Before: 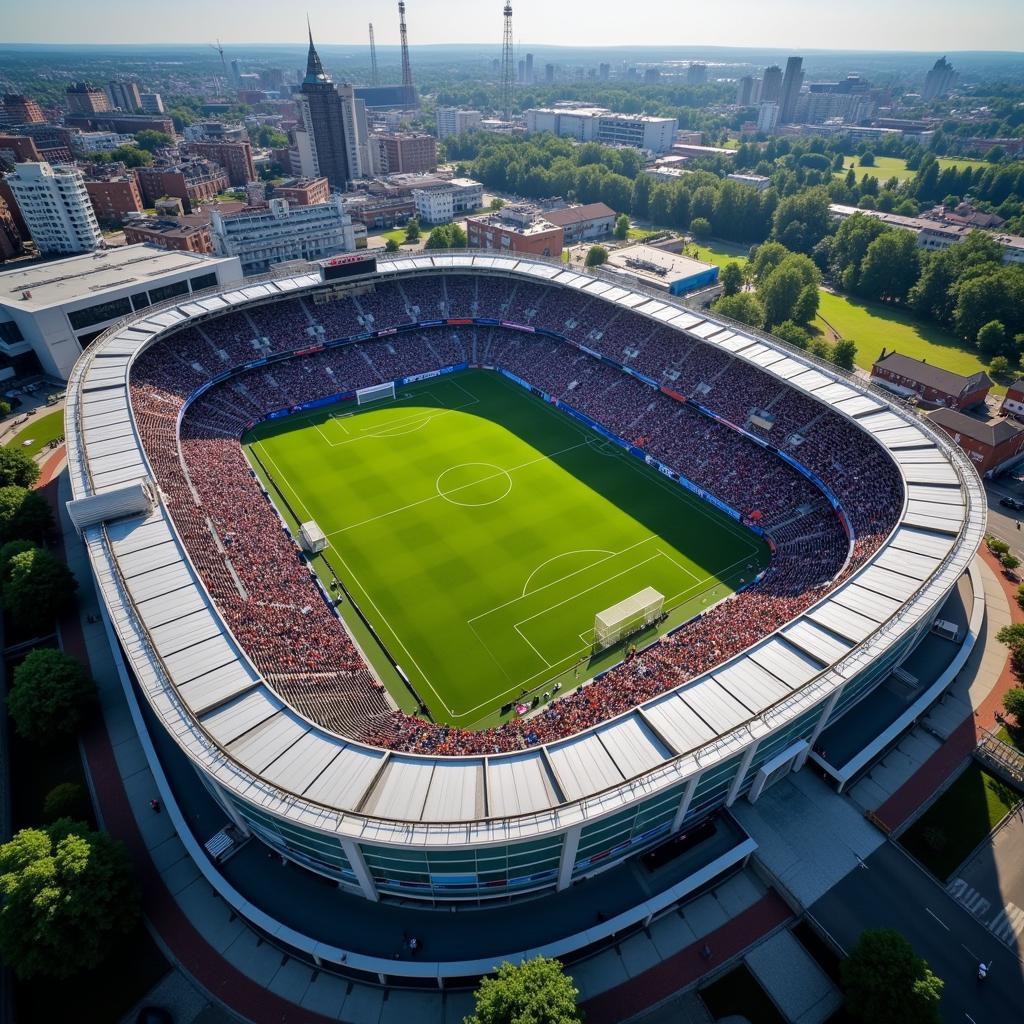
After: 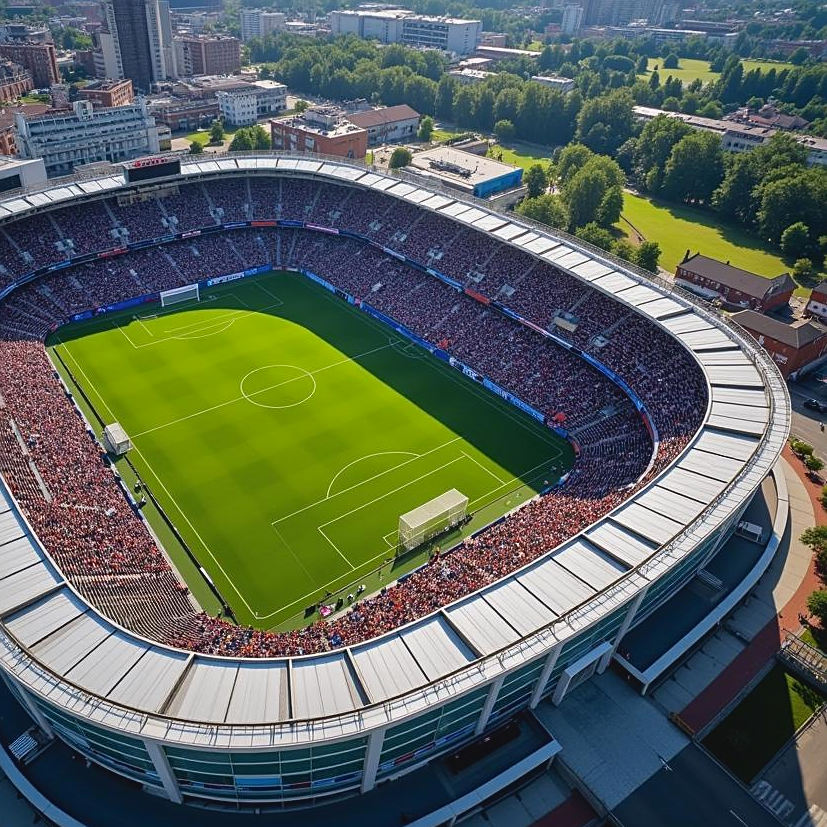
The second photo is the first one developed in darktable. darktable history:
crop: left 19.159%, top 9.58%, bottom 9.58%
shadows and highlights: shadows -30, highlights 30
sharpen: on, module defaults
contrast brightness saturation: contrast -0.11
